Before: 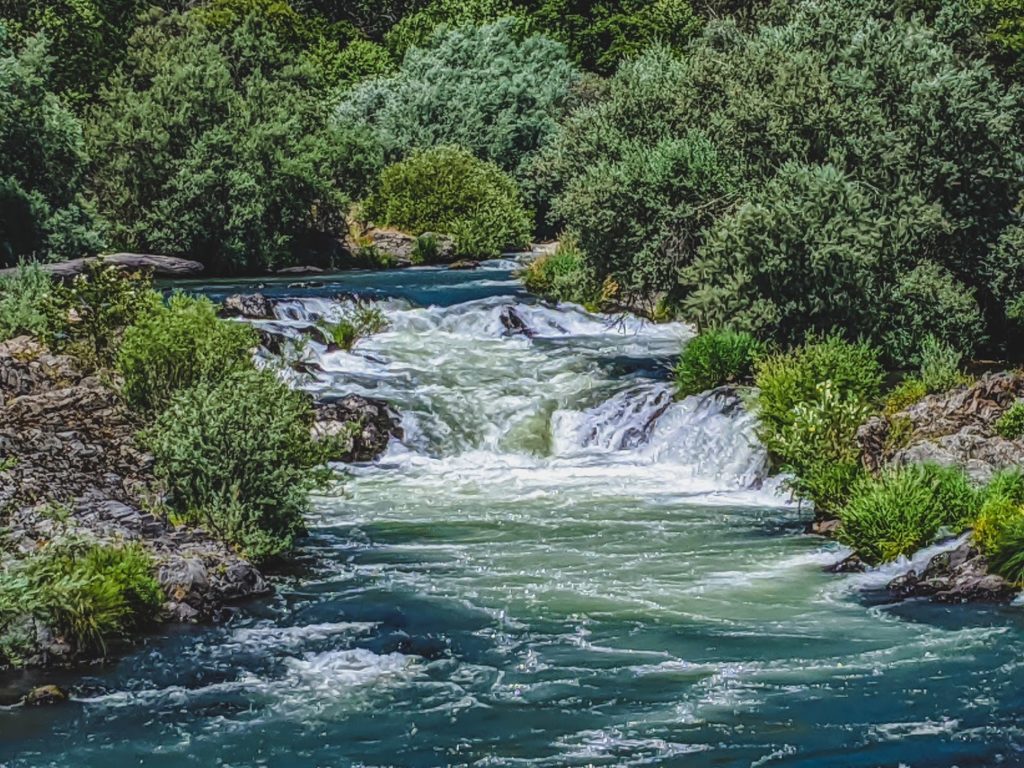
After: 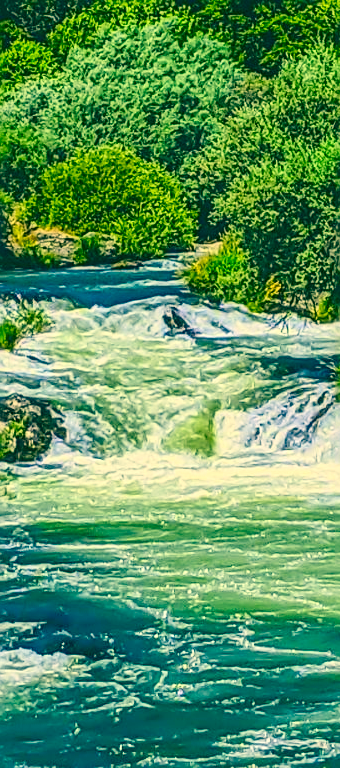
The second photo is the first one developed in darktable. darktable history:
crop: left 32.95%, right 33.761%
contrast brightness saturation: contrast 0.198, brightness 0.202, saturation 0.783
color correction: highlights a* 1.74, highlights b* 34.38, shadows a* -36.73, shadows b* -6.2
sharpen: on, module defaults
